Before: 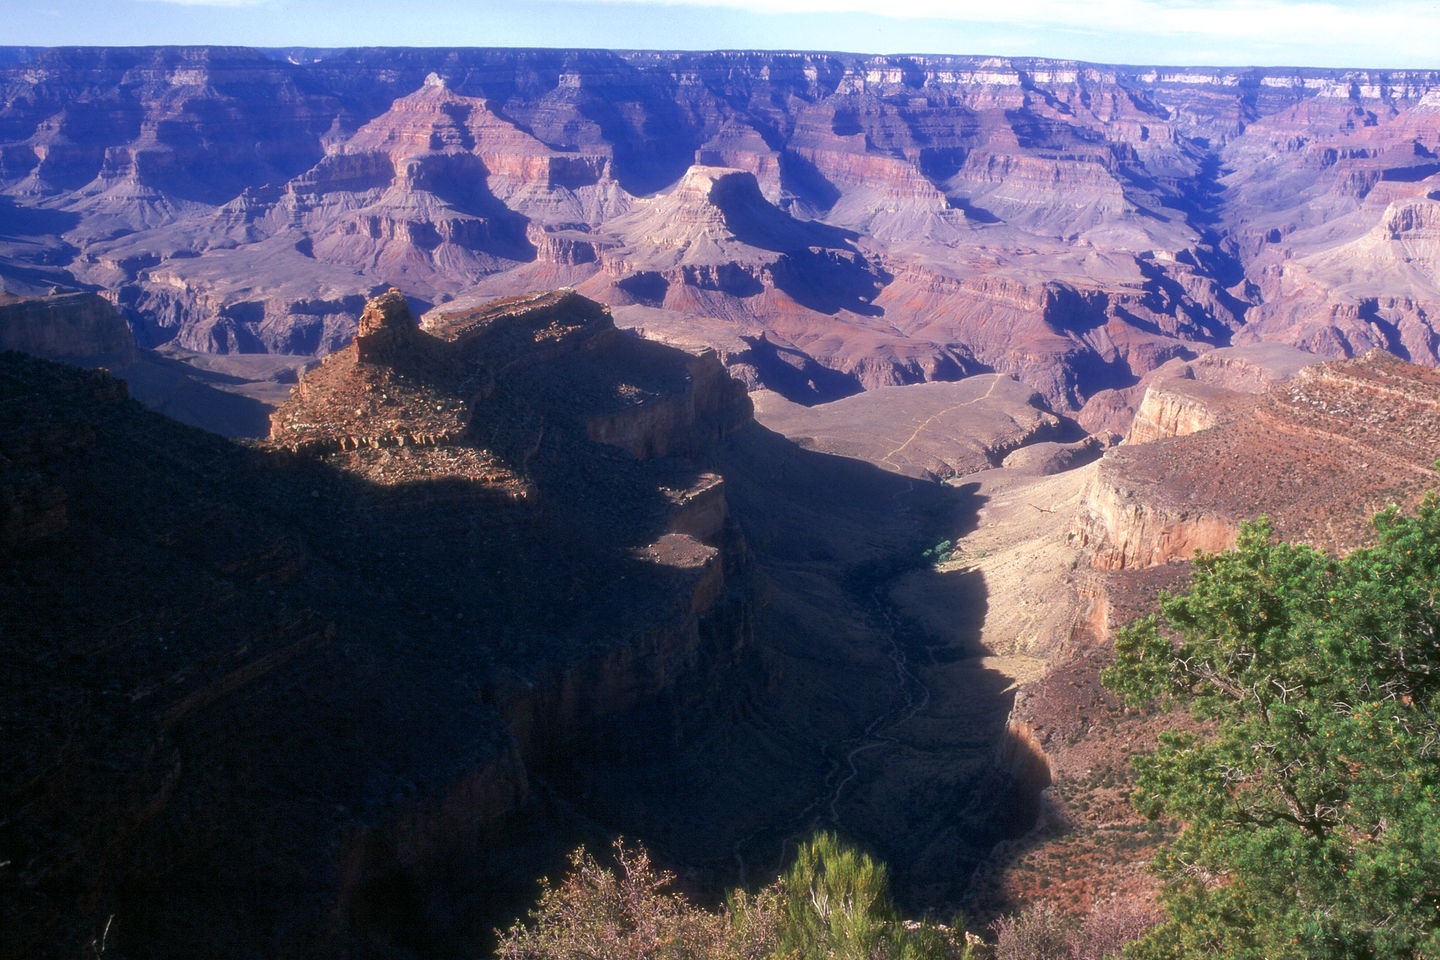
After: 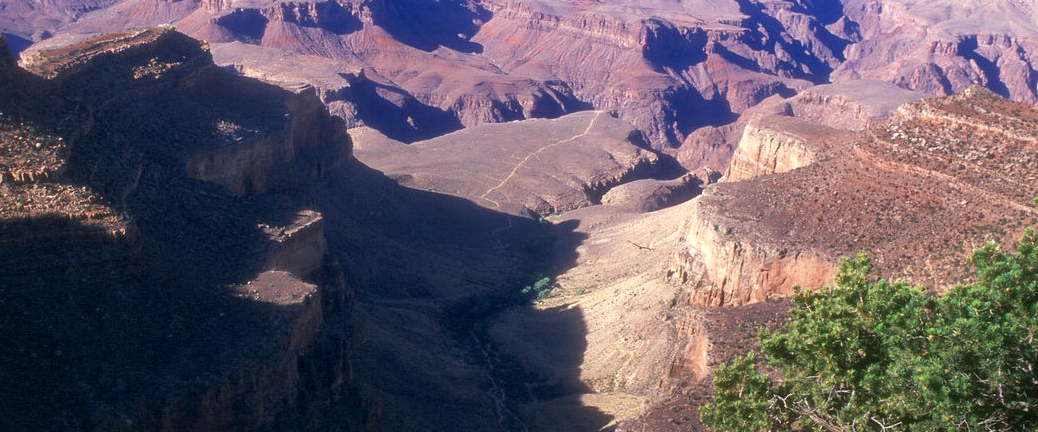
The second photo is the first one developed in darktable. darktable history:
local contrast: mode bilateral grid, contrast 19, coarseness 50, detail 132%, midtone range 0.2
crop and rotate: left 27.848%, top 27.42%, bottom 27.542%
